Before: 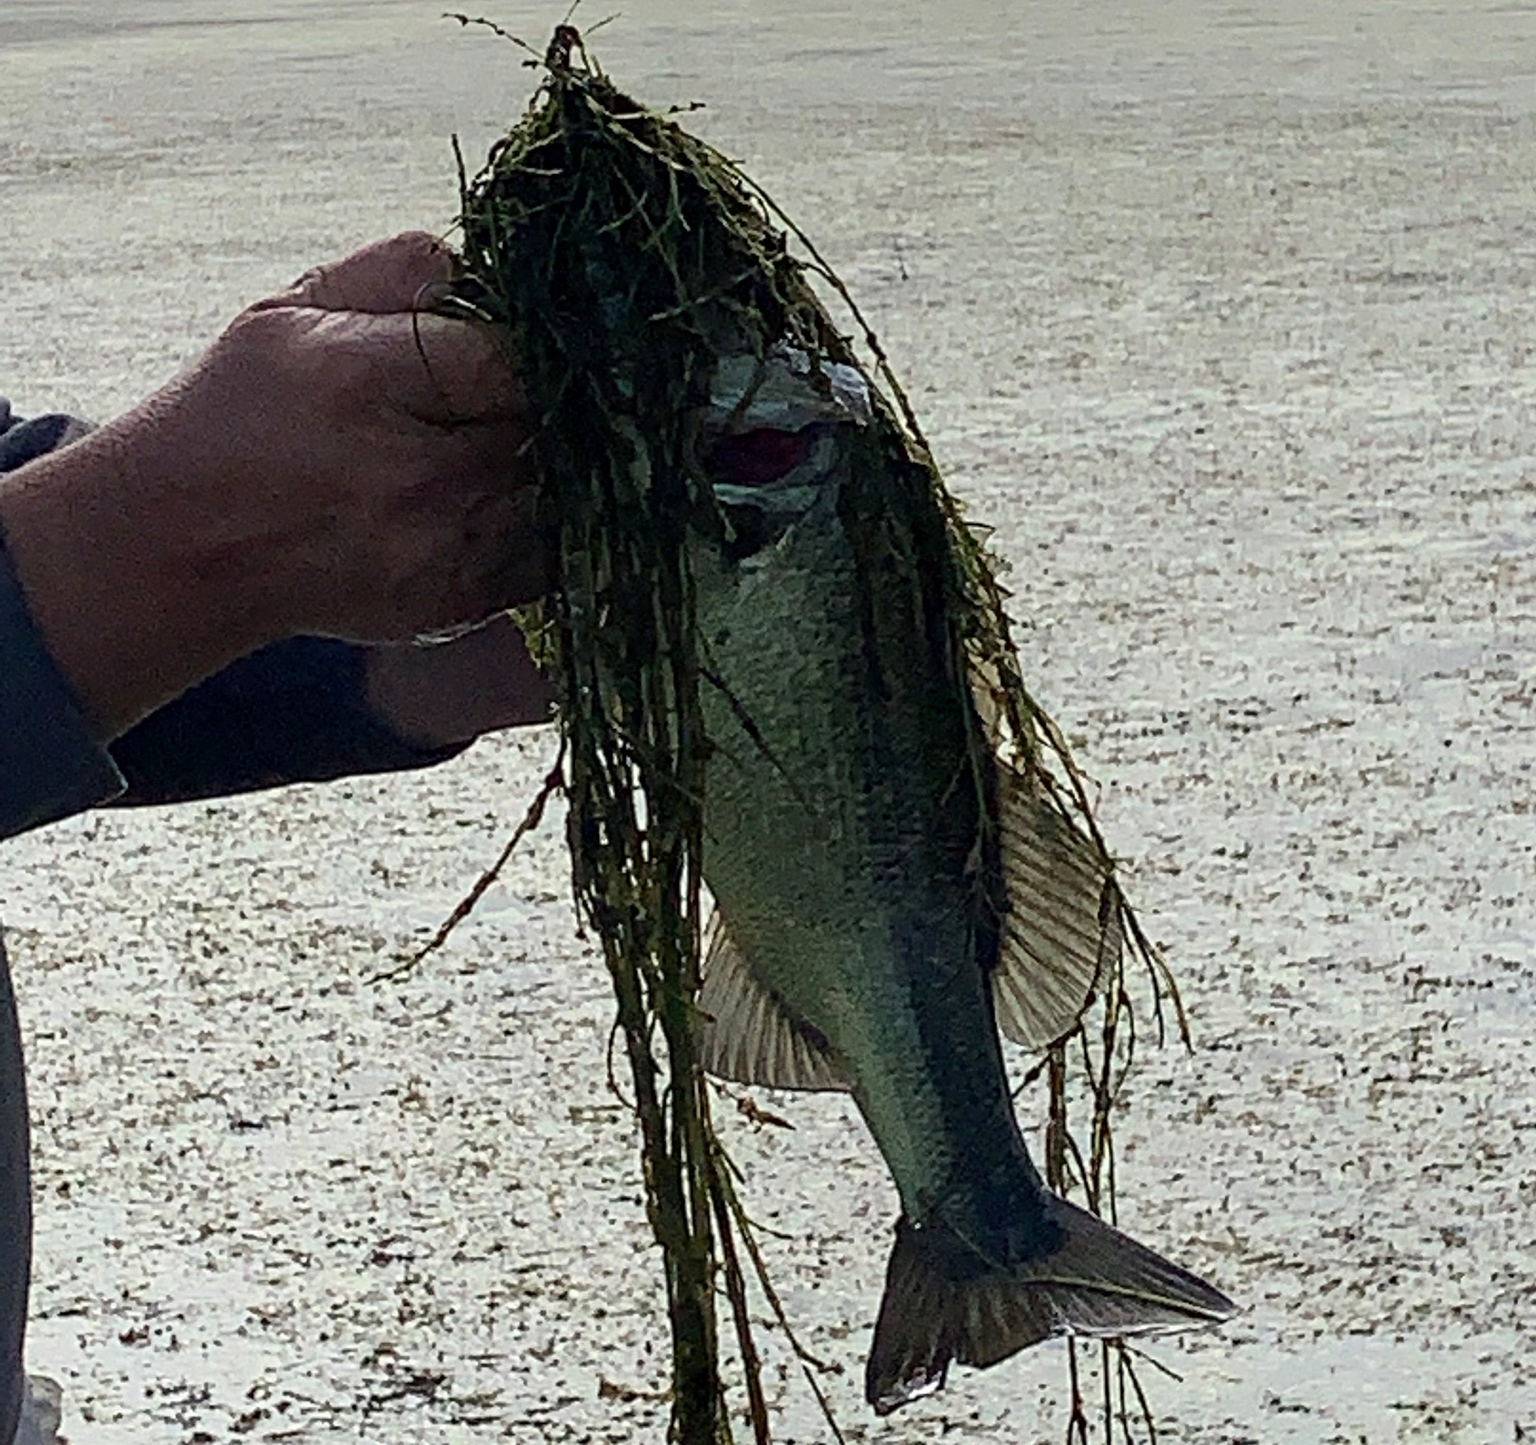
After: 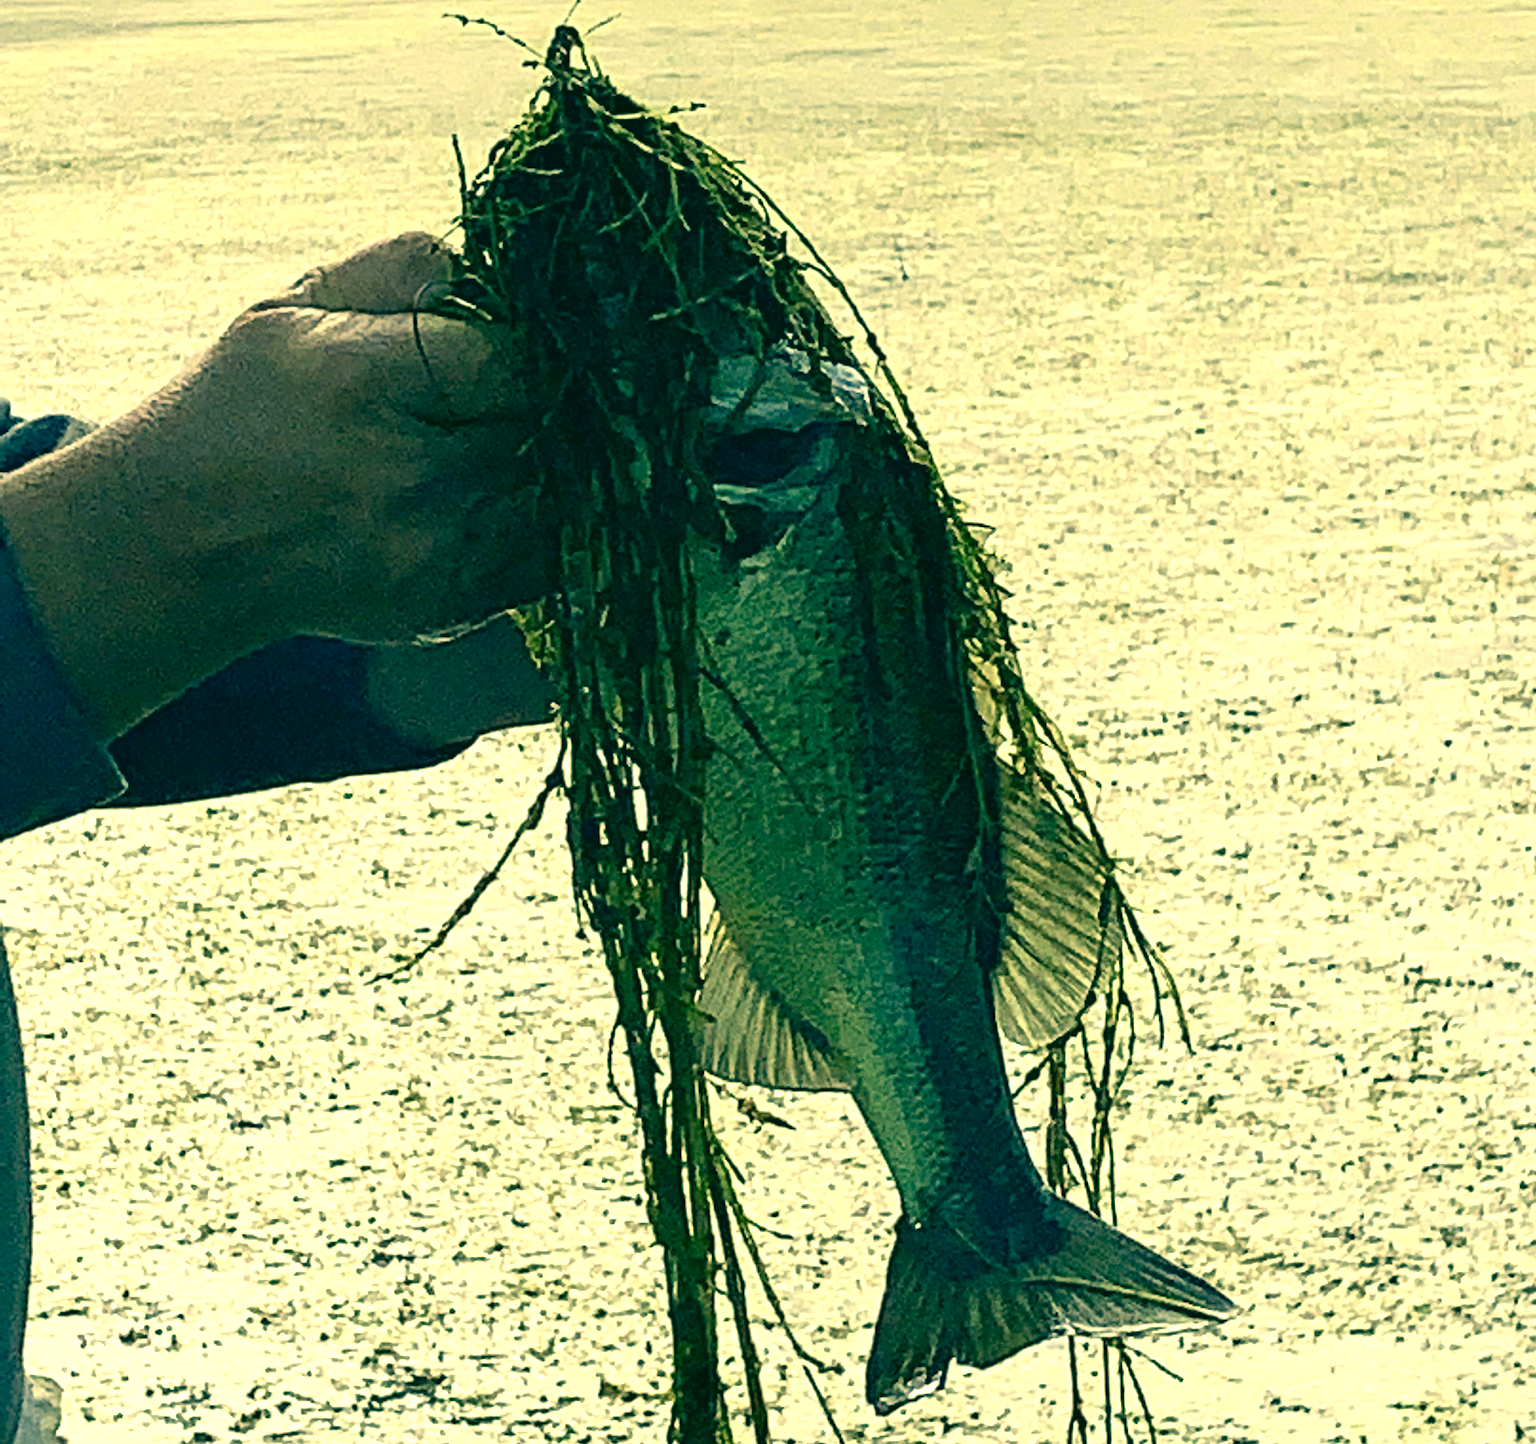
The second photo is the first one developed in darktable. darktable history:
exposure: black level correction 0, exposure 0.95 EV, compensate exposure bias true, compensate highlight preservation false
color correction: highlights a* 1.83, highlights b* 34.02, shadows a* -36.68, shadows b* -5.48
